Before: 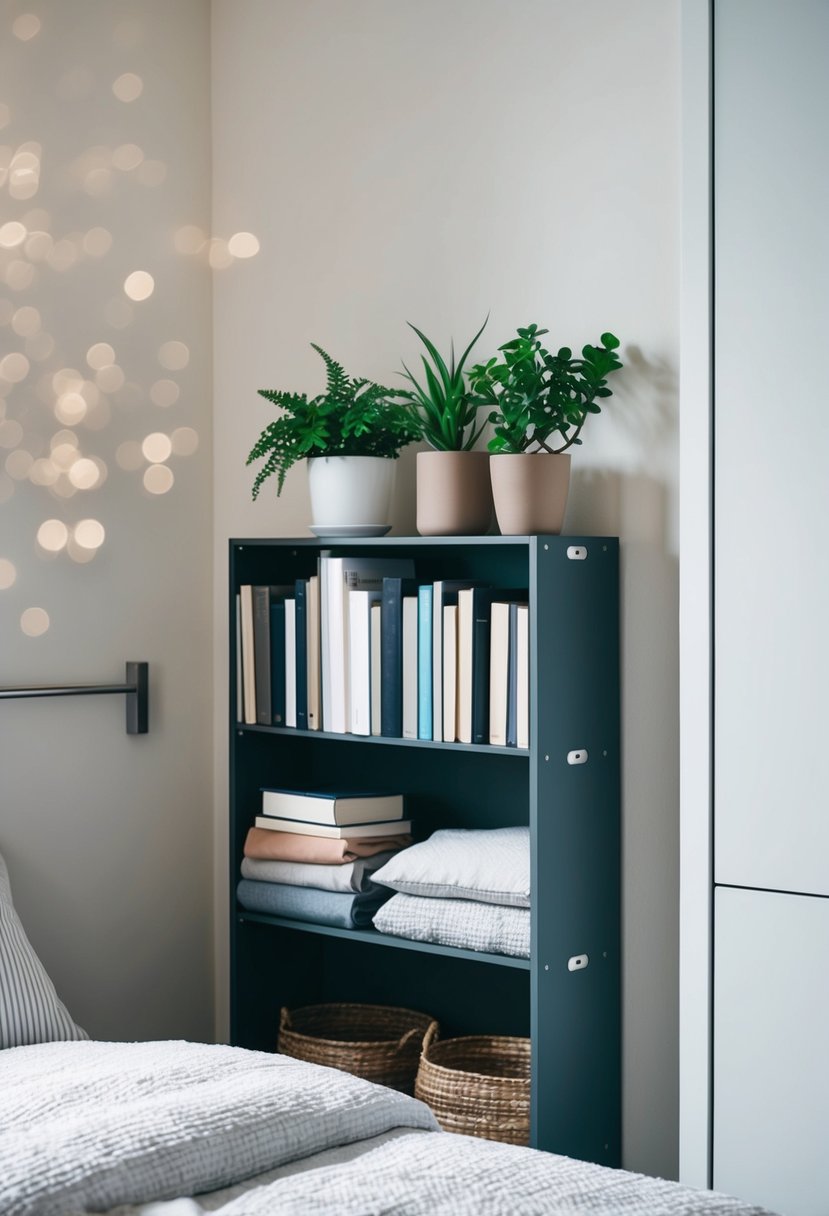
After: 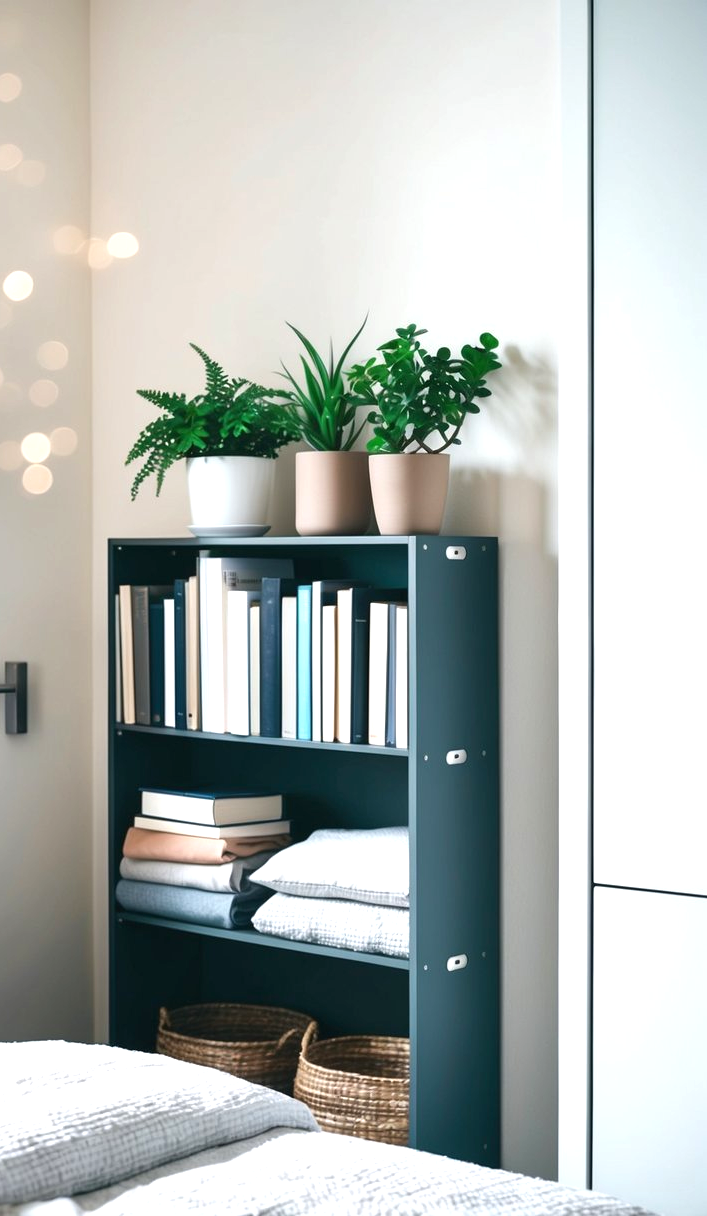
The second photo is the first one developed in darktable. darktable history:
exposure: black level correction 0, exposure 0.695 EV, compensate highlight preservation false
crop and rotate: left 14.654%
